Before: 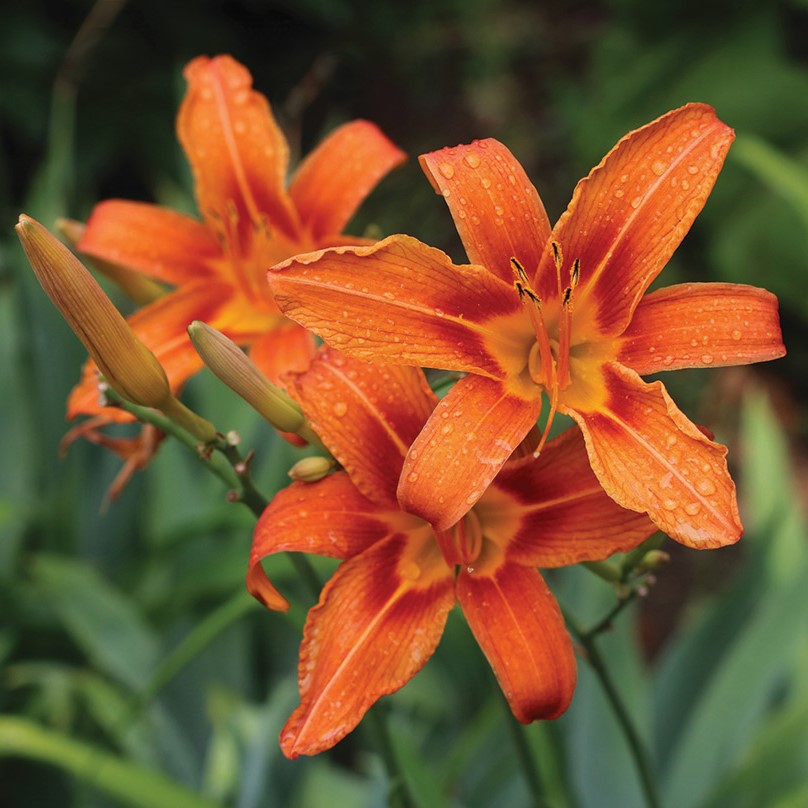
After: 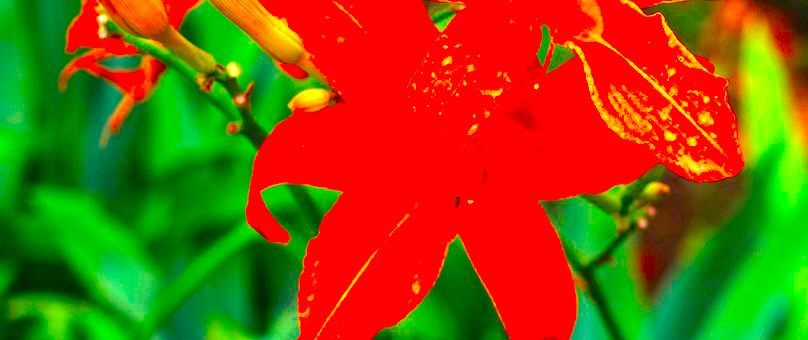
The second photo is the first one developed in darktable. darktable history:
color correction: highlights b* 0.044, saturation 2.95
tone equalizer: edges refinement/feathering 500, mask exposure compensation -1.57 EV, preserve details no
exposure: black level correction 0.001, exposure 1.306 EV, compensate highlight preservation false
crop: top 45.637%, bottom 12.242%
local contrast: detail 142%
